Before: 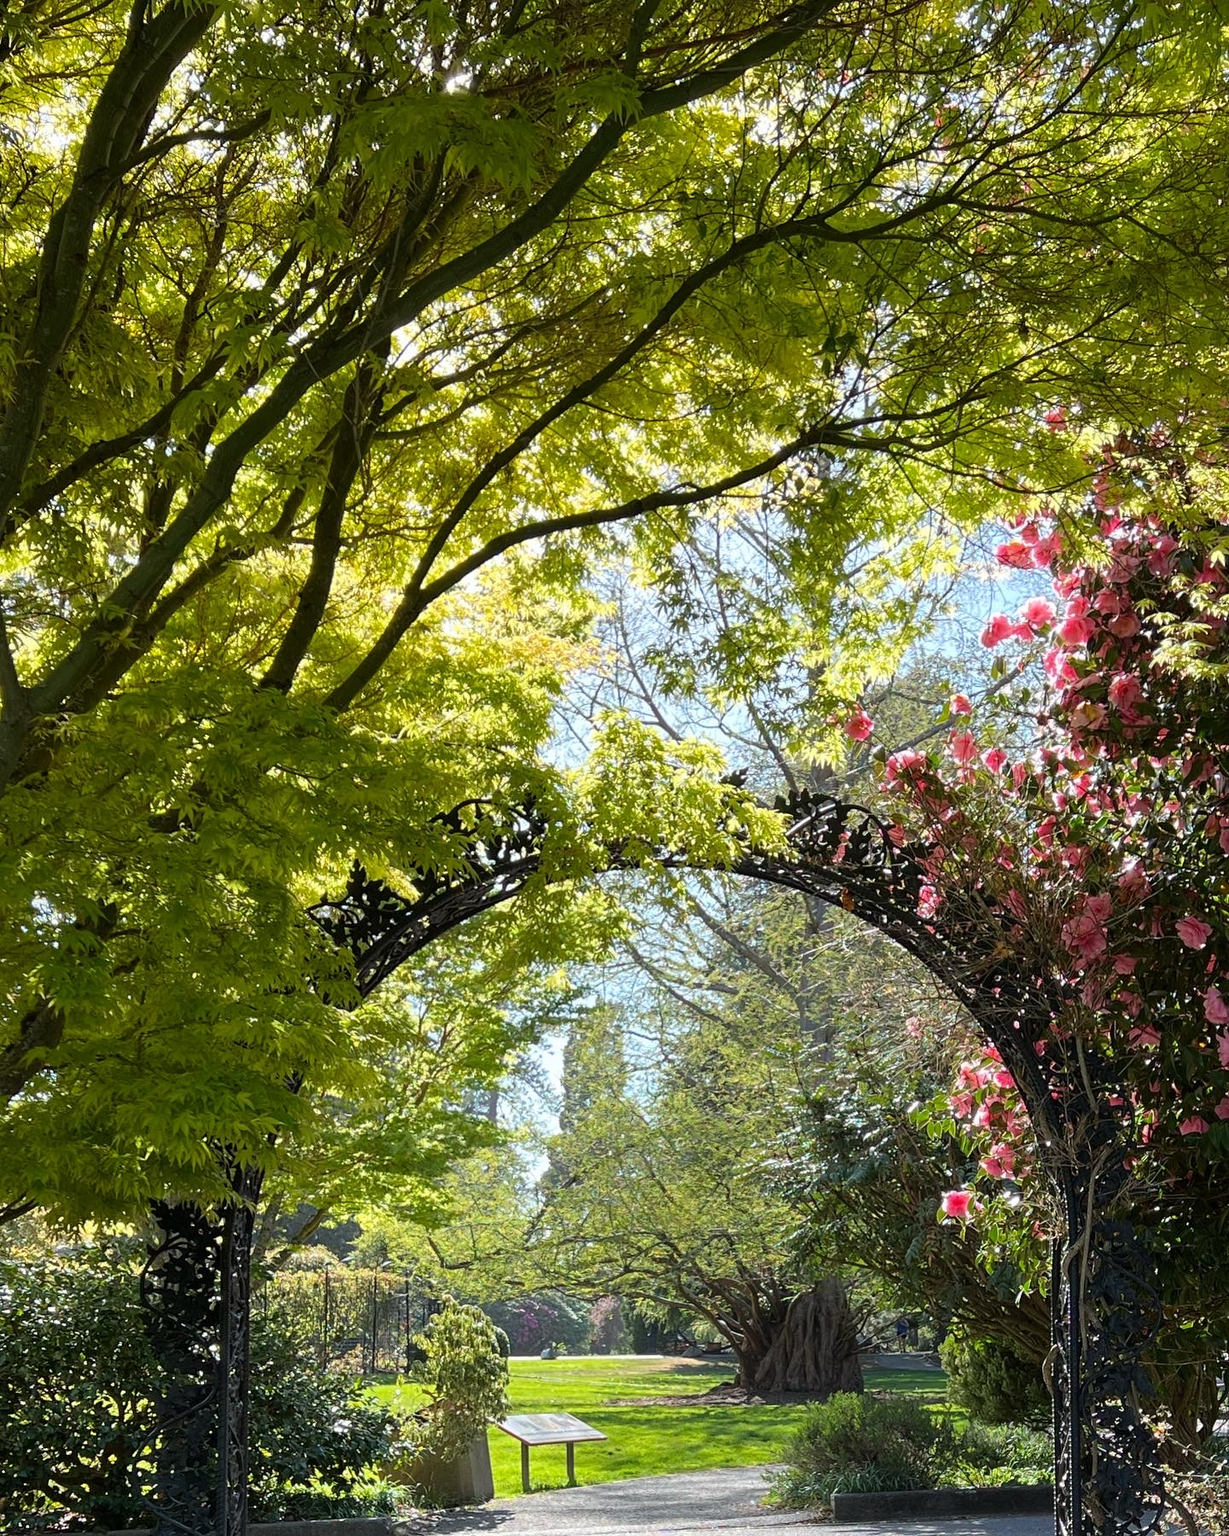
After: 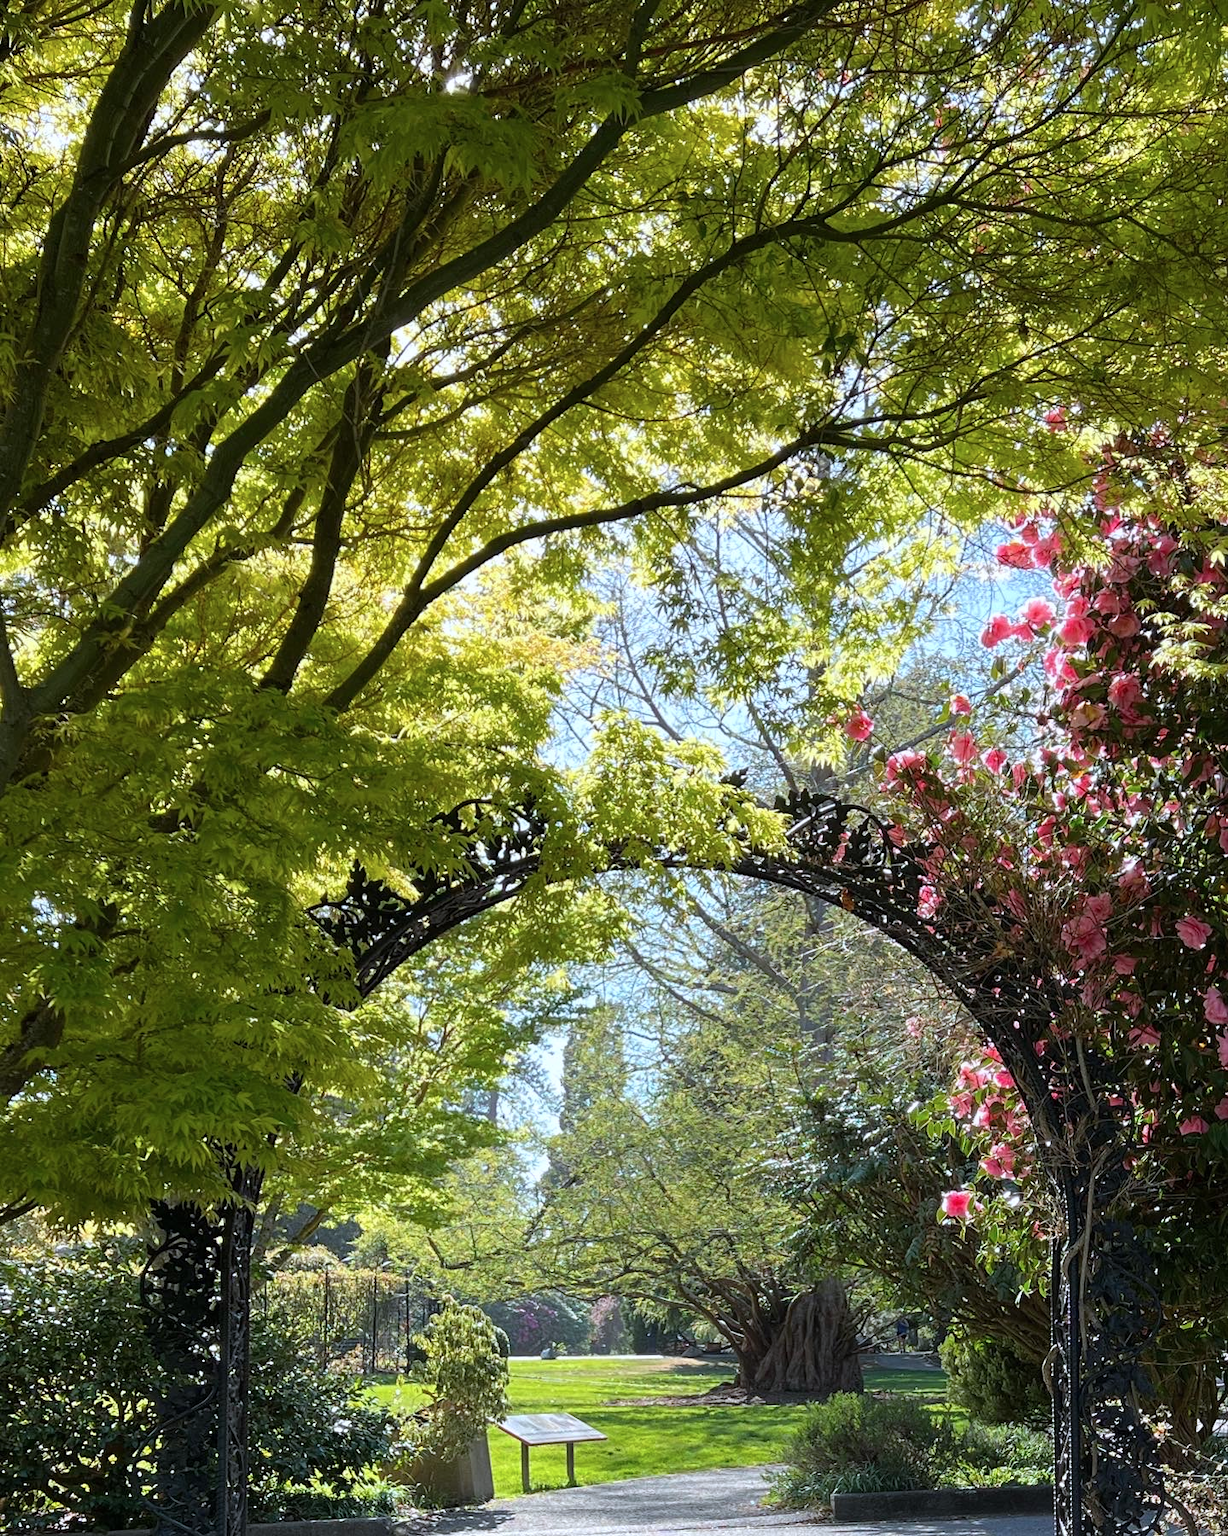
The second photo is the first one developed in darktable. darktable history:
color correction: highlights a* -0.738, highlights b* -8.7
